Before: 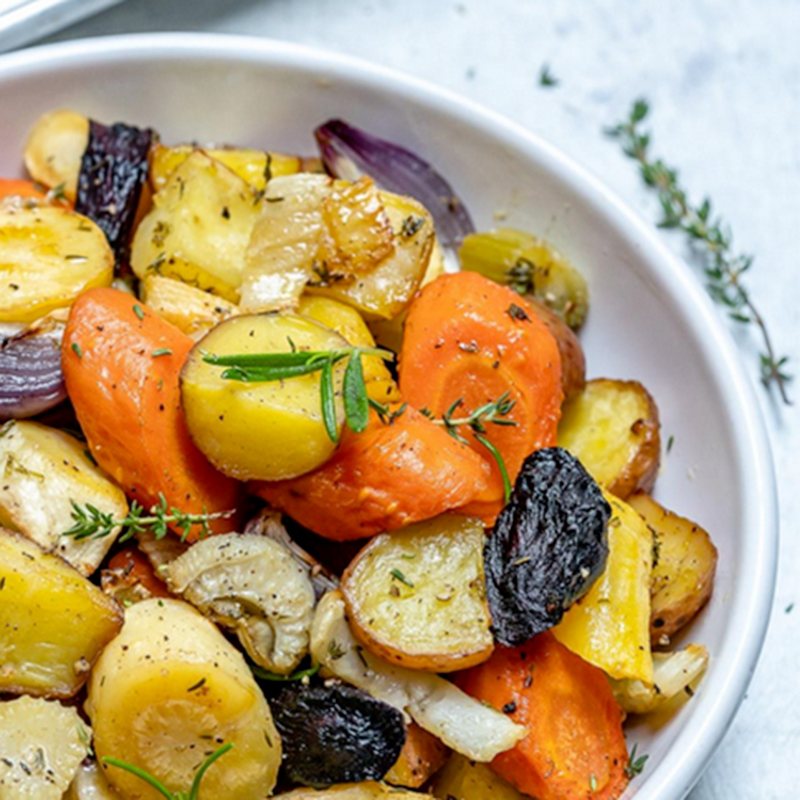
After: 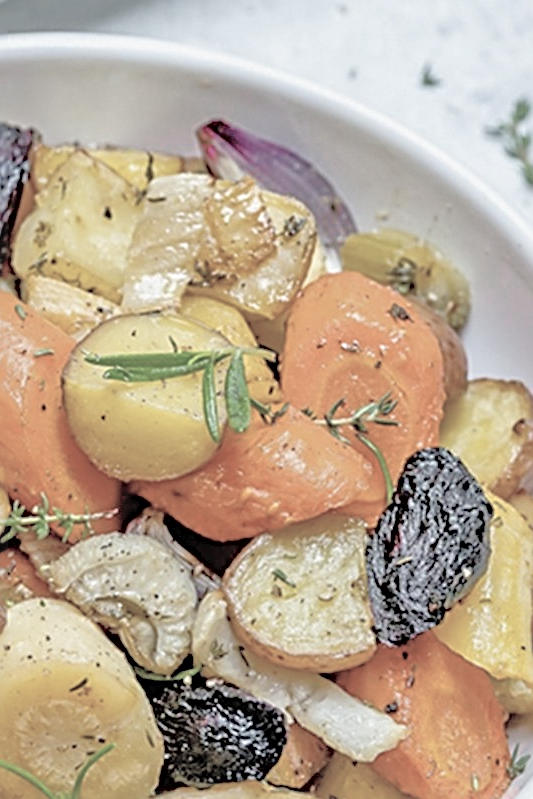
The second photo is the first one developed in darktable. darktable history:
sharpen: radius 2.848, amount 0.703
contrast brightness saturation: brightness 0.285
color zones: curves: ch0 [(0, 0.6) (0.129, 0.508) (0.193, 0.483) (0.429, 0.5) (0.571, 0.5) (0.714, 0.5) (0.857, 0.5) (1, 0.6)]; ch1 [(0, 0.481) (0.112, 0.245) (0.213, 0.223) (0.429, 0.233) (0.571, 0.231) (0.683, 0.242) (0.857, 0.296) (1, 0.481)]
crop and rotate: left 14.897%, right 18.456%
tone equalizer: -7 EV 0.142 EV, -6 EV 0.624 EV, -5 EV 1.13 EV, -4 EV 1.37 EV, -3 EV 1.15 EV, -2 EV 0.6 EV, -1 EV 0.147 EV
shadows and highlights: shadows -20.47, white point adjustment -1.98, highlights -35.1
